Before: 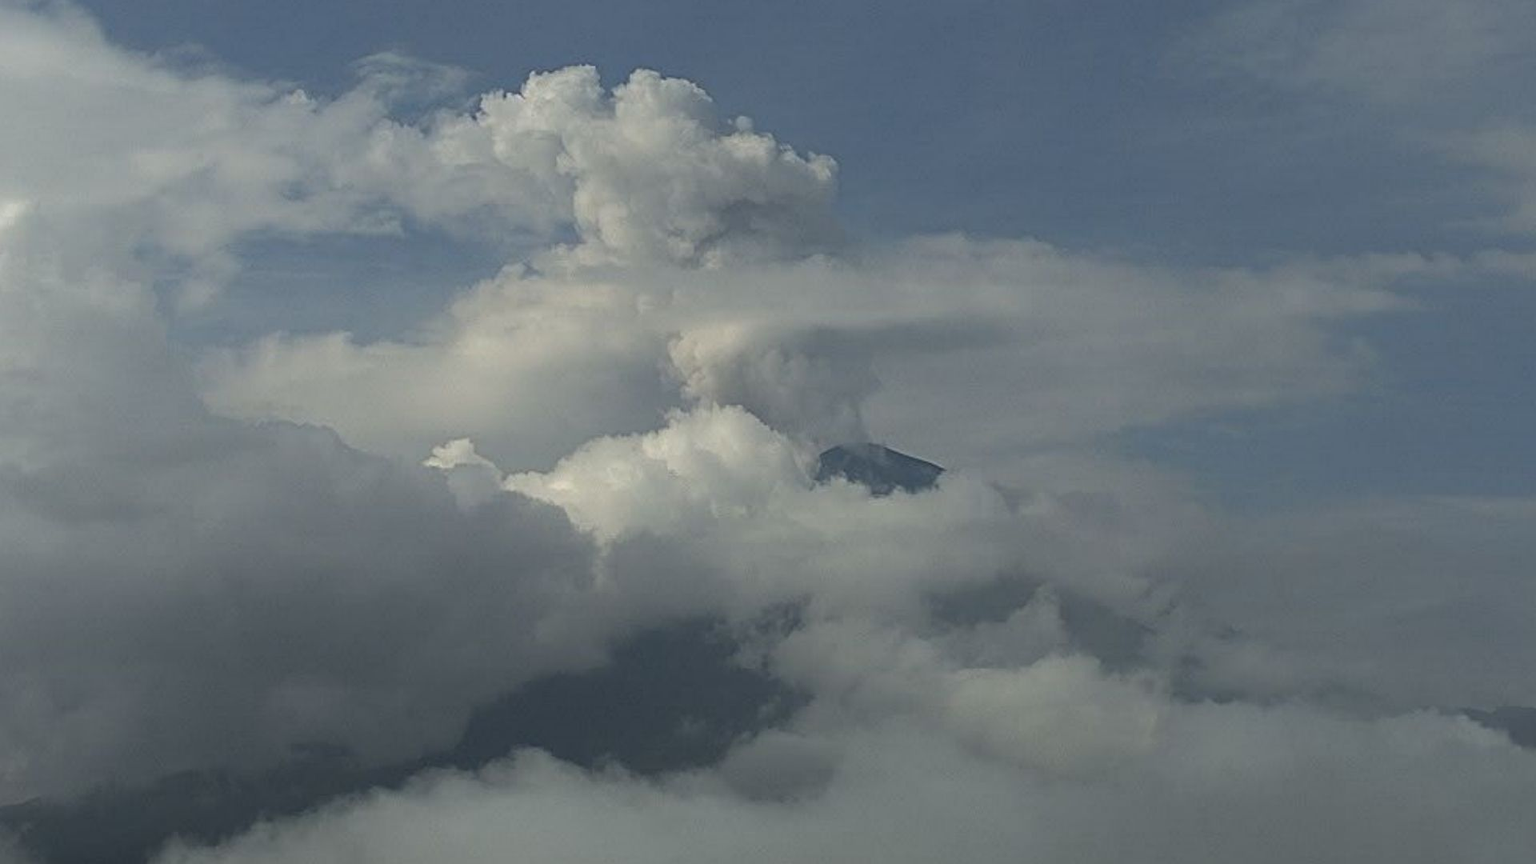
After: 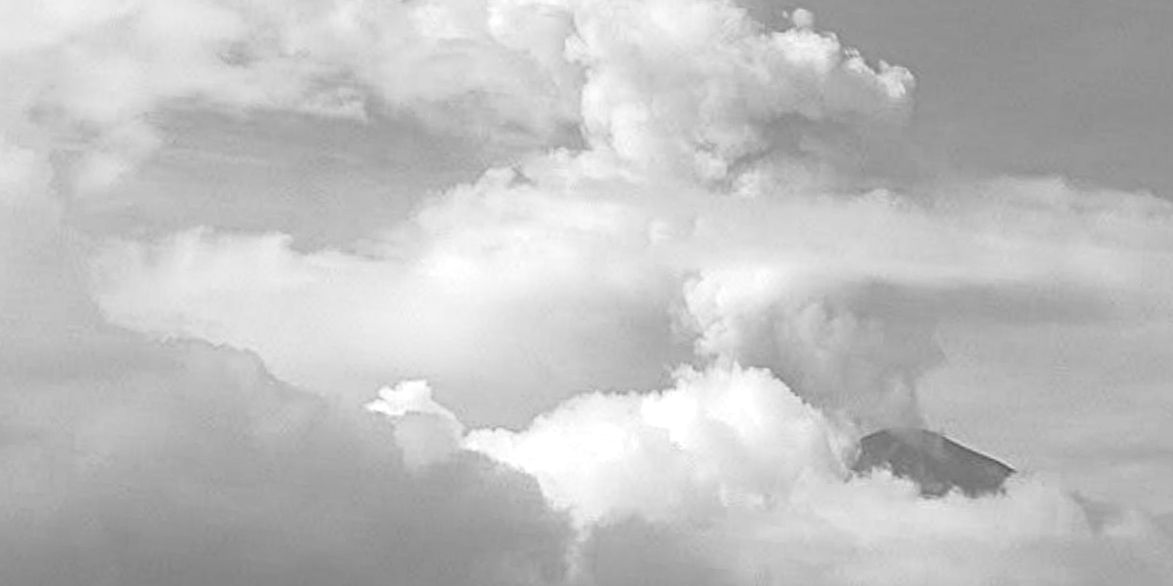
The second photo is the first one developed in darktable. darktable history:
exposure: black level correction 0, exposure 1.1 EV, compensate exposure bias true, compensate highlight preservation false
tone curve: curves: ch0 [(0.024, 0) (0.075, 0.034) (0.145, 0.098) (0.257, 0.259) (0.408, 0.45) (0.611, 0.64) (0.81, 0.857) (1, 1)]; ch1 [(0, 0) (0.287, 0.198) (0.501, 0.506) (0.56, 0.57) (0.712, 0.777) (0.976, 0.992)]; ch2 [(0, 0) (0.5, 0.5) (0.523, 0.552) (0.59, 0.603) (0.681, 0.754) (1, 1)], color space Lab, independent channels, preserve colors none
color balance rgb: shadows lift › chroma 3%, shadows lift › hue 240.84°, highlights gain › chroma 3%, highlights gain › hue 73.2°, global offset › luminance -0.5%, perceptual saturation grading › global saturation 20%, perceptual saturation grading › highlights -25%, perceptual saturation grading › shadows 50%, global vibrance 25.26%
crop and rotate: angle -4.99°, left 2.122%, top 6.945%, right 27.566%, bottom 30.519%
monochrome: on, module defaults
